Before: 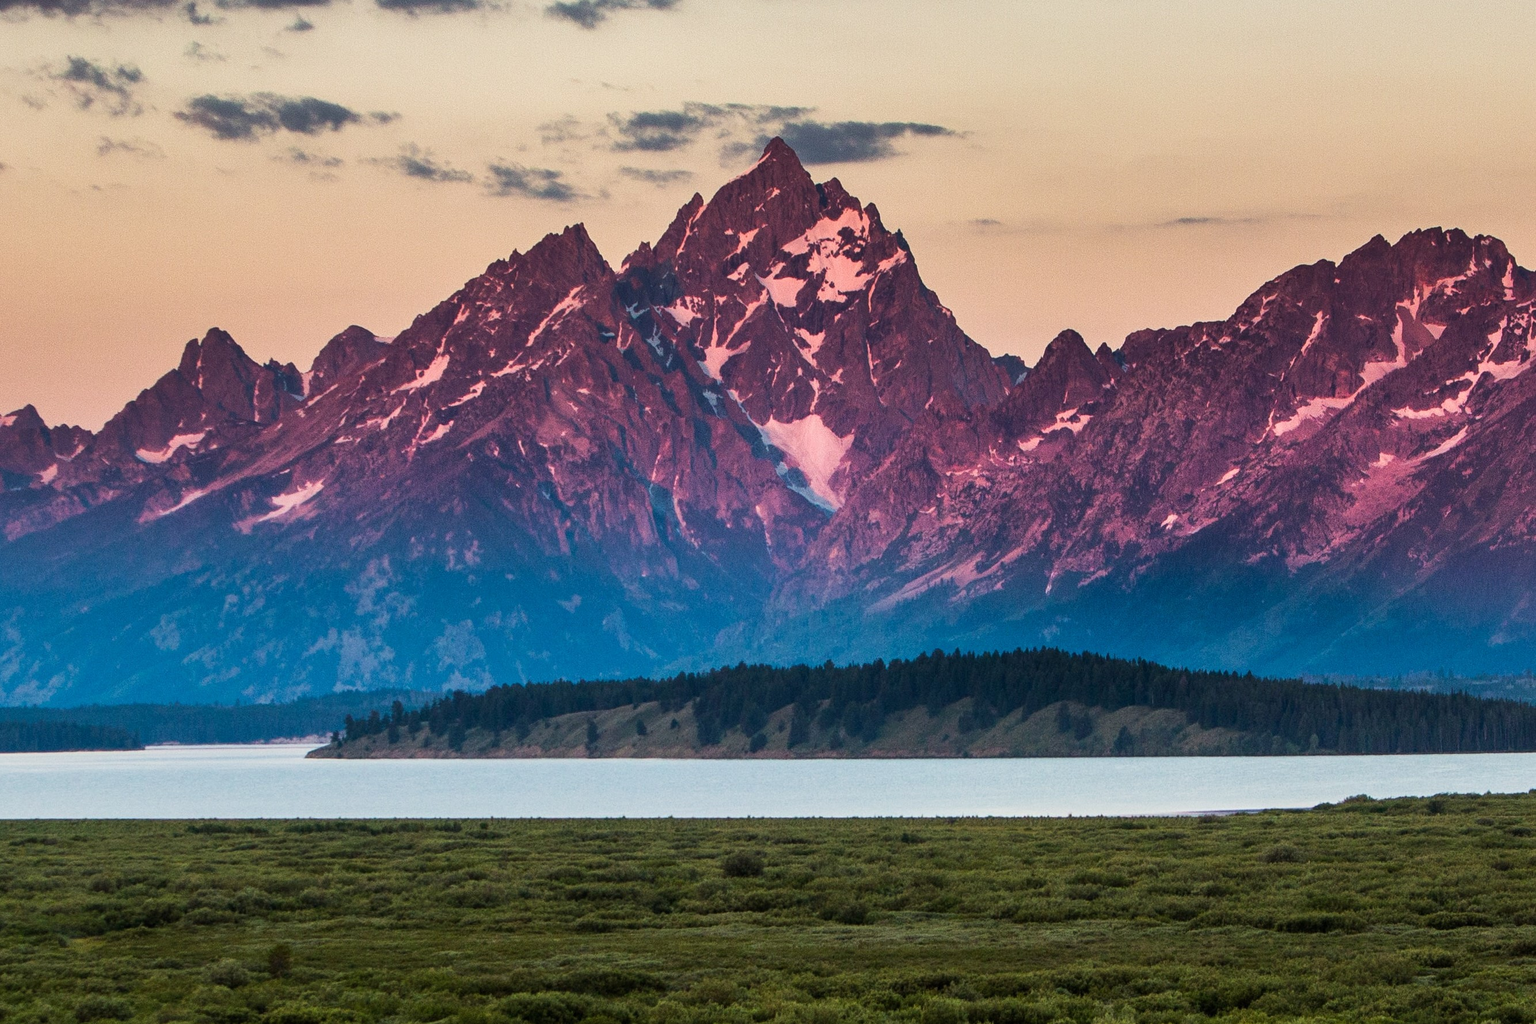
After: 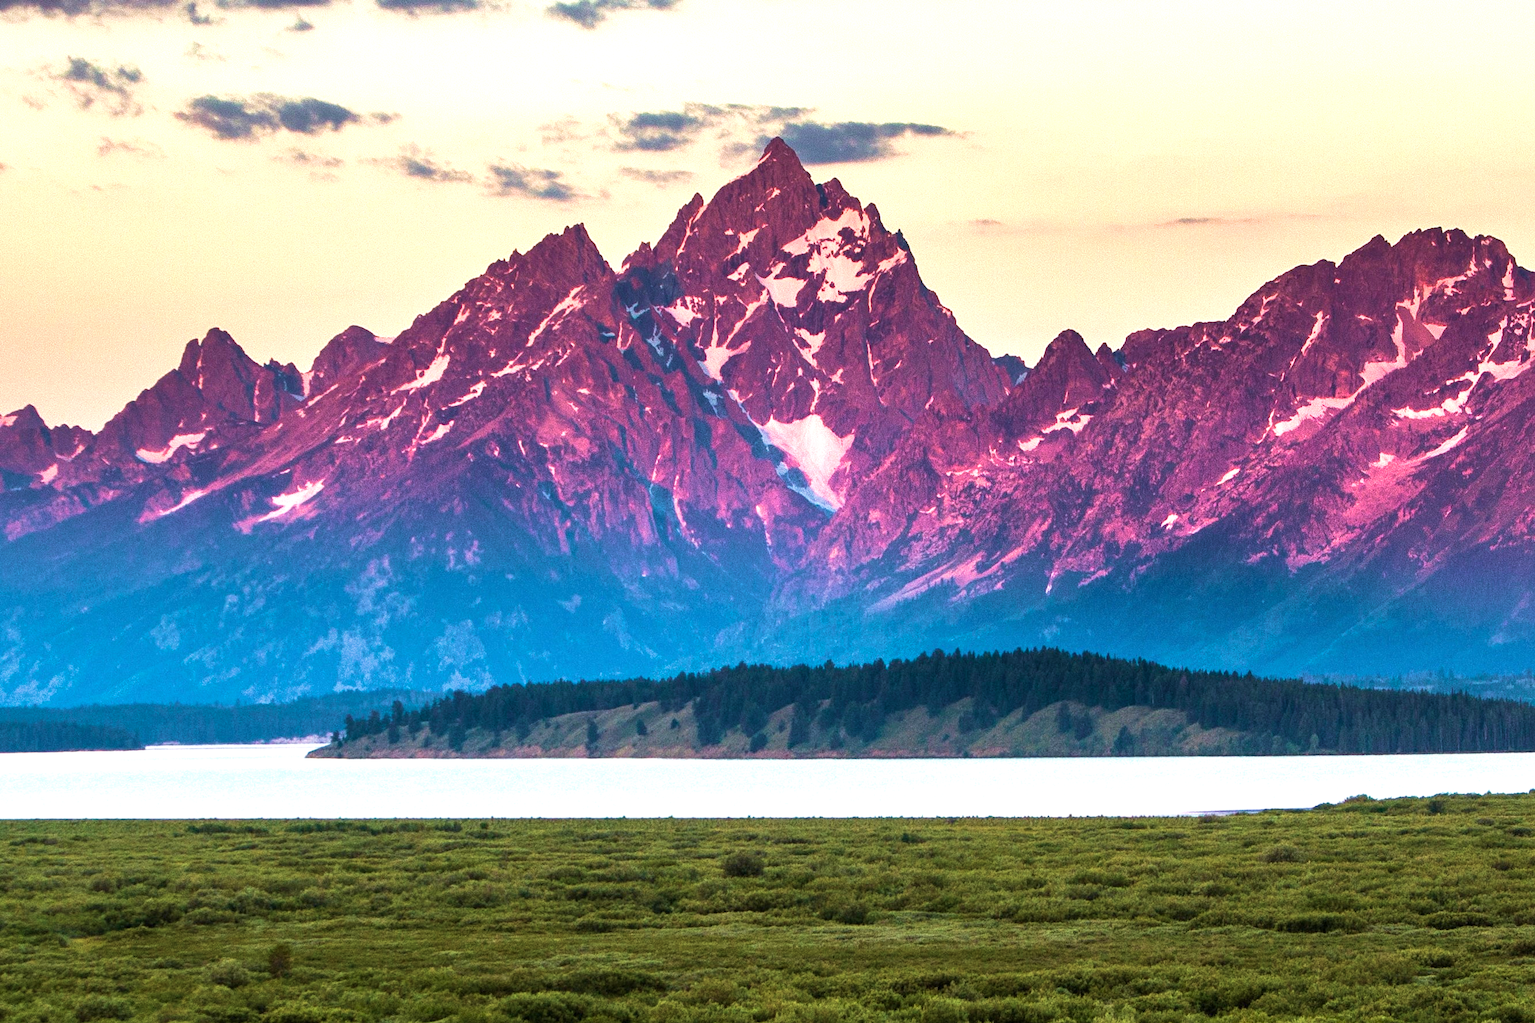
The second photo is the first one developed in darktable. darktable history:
exposure: exposure 0.943 EV, compensate exposure bias true, compensate highlight preservation false
velvia: strength 49.32%
